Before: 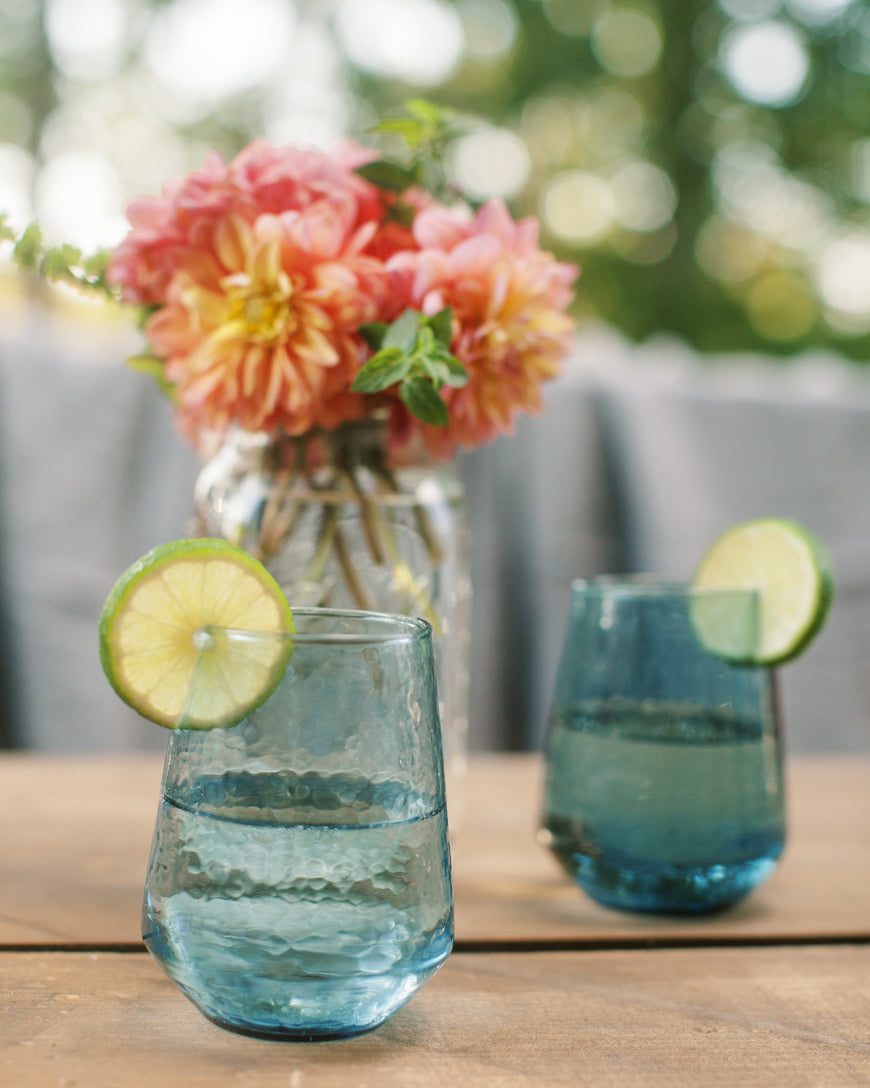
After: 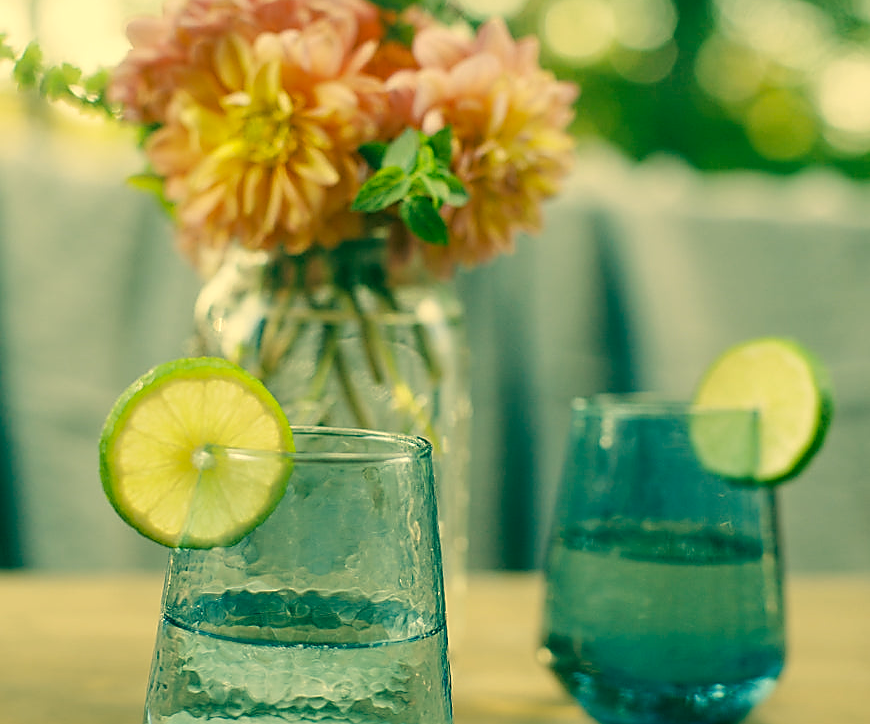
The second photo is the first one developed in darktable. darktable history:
color correction: highlights a* 1.83, highlights b* 34.02, shadows a* -36.68, shadows b* -5.48
crop: top 16.727%, bottom 16.727%
sharpen: radius 1.4, amount 1.25, threshold 0.7
